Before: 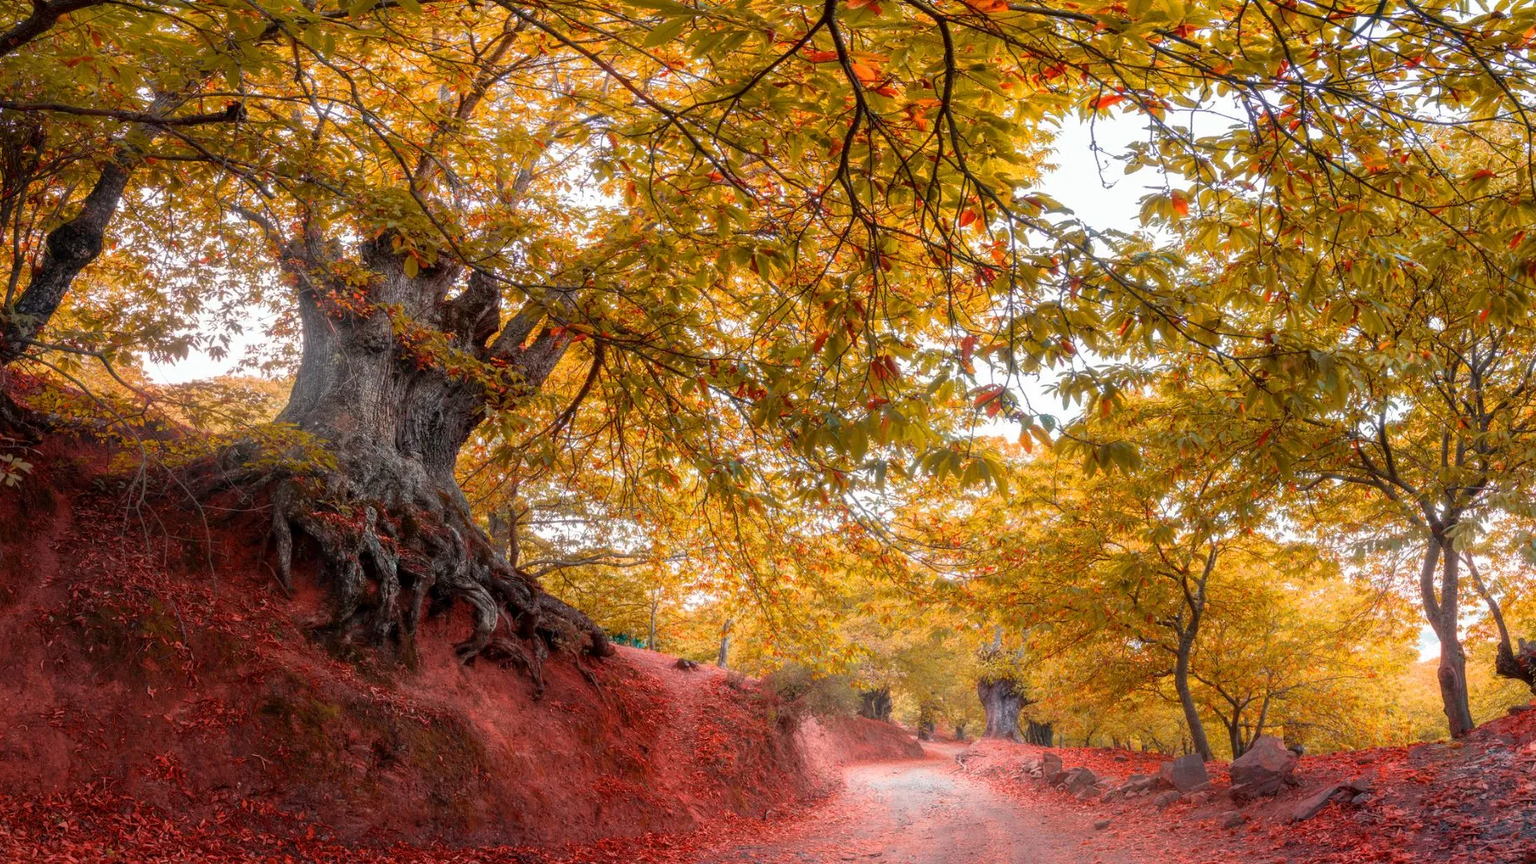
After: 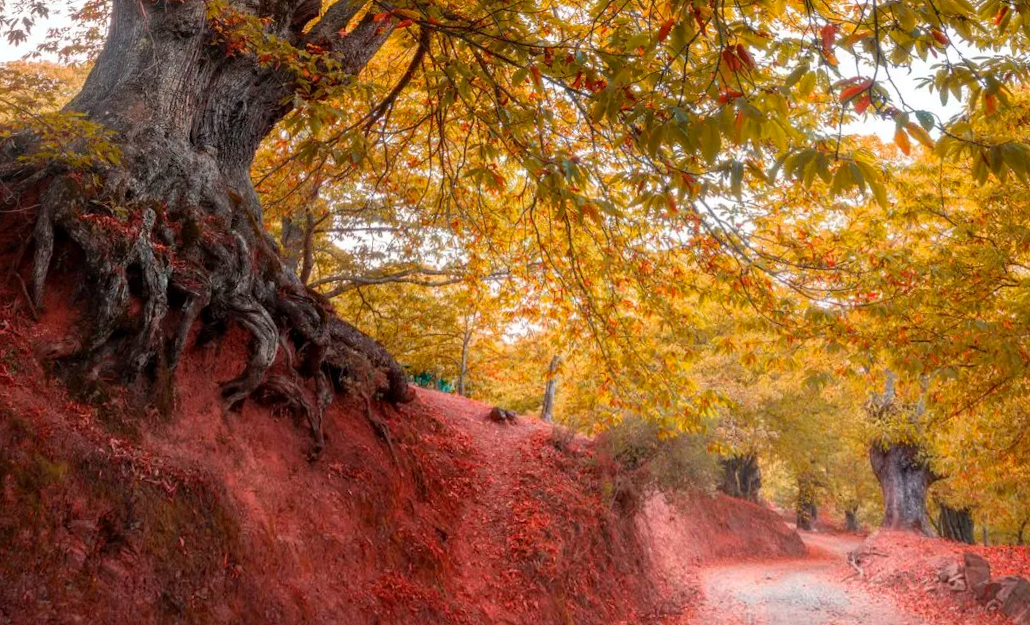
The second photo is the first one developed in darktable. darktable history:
haze removal: compatibility mode true, adaptive false
rotate and perspective: rotation 0.72°, lens shift (vertical) -0.352, lens shift (horizontal) -0.051, crop left 0.152, crop right 0.859, crop top 0.019, crop bottom 0.964
crop: left 6.488%, top 27.668%, right 24.183%, bottom 8.656%
